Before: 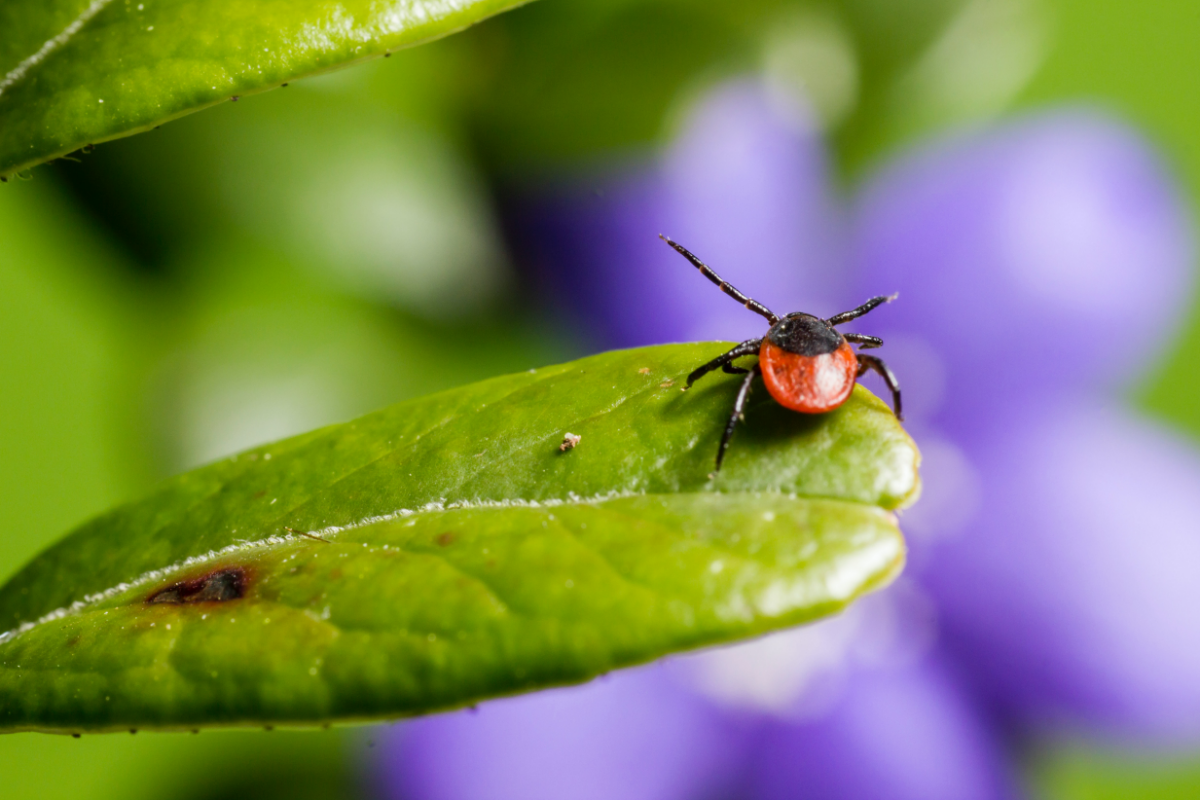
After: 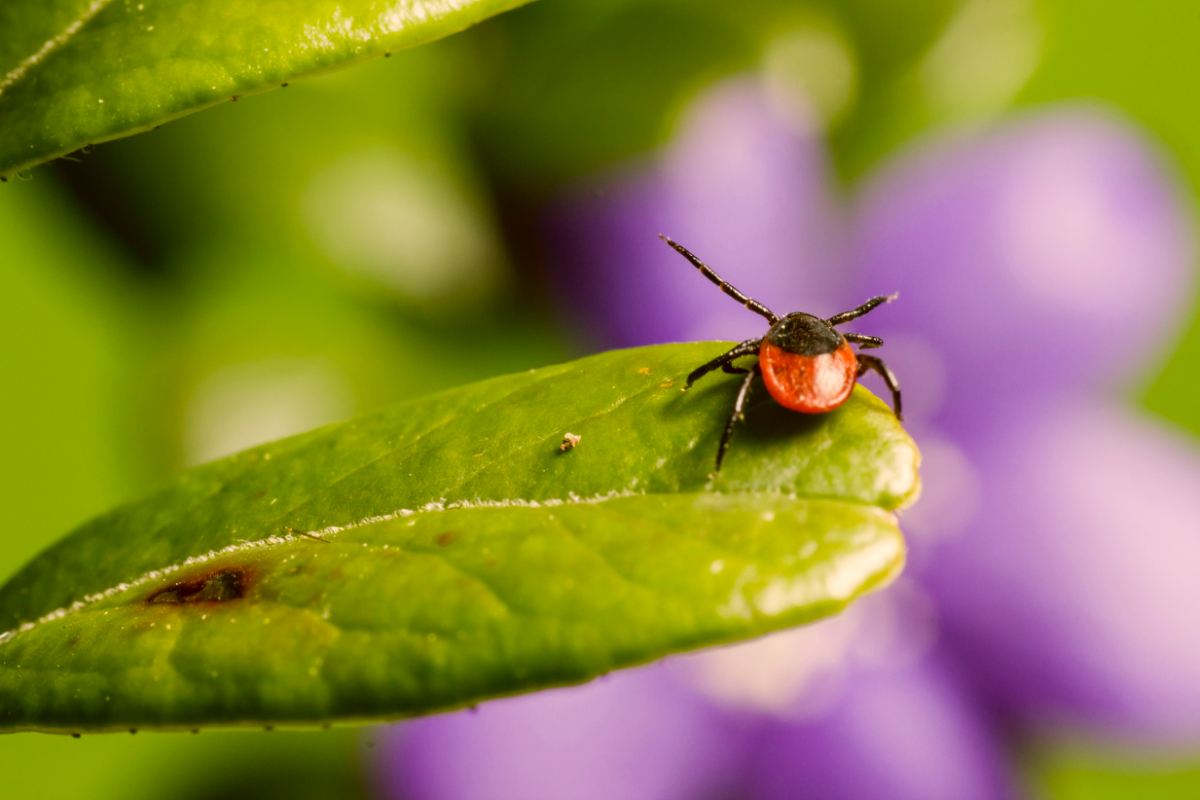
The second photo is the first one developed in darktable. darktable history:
color correction: highlights a* 8.34, highlights b* 15.76, shadows a* -0.339, shadows b* 26.41
